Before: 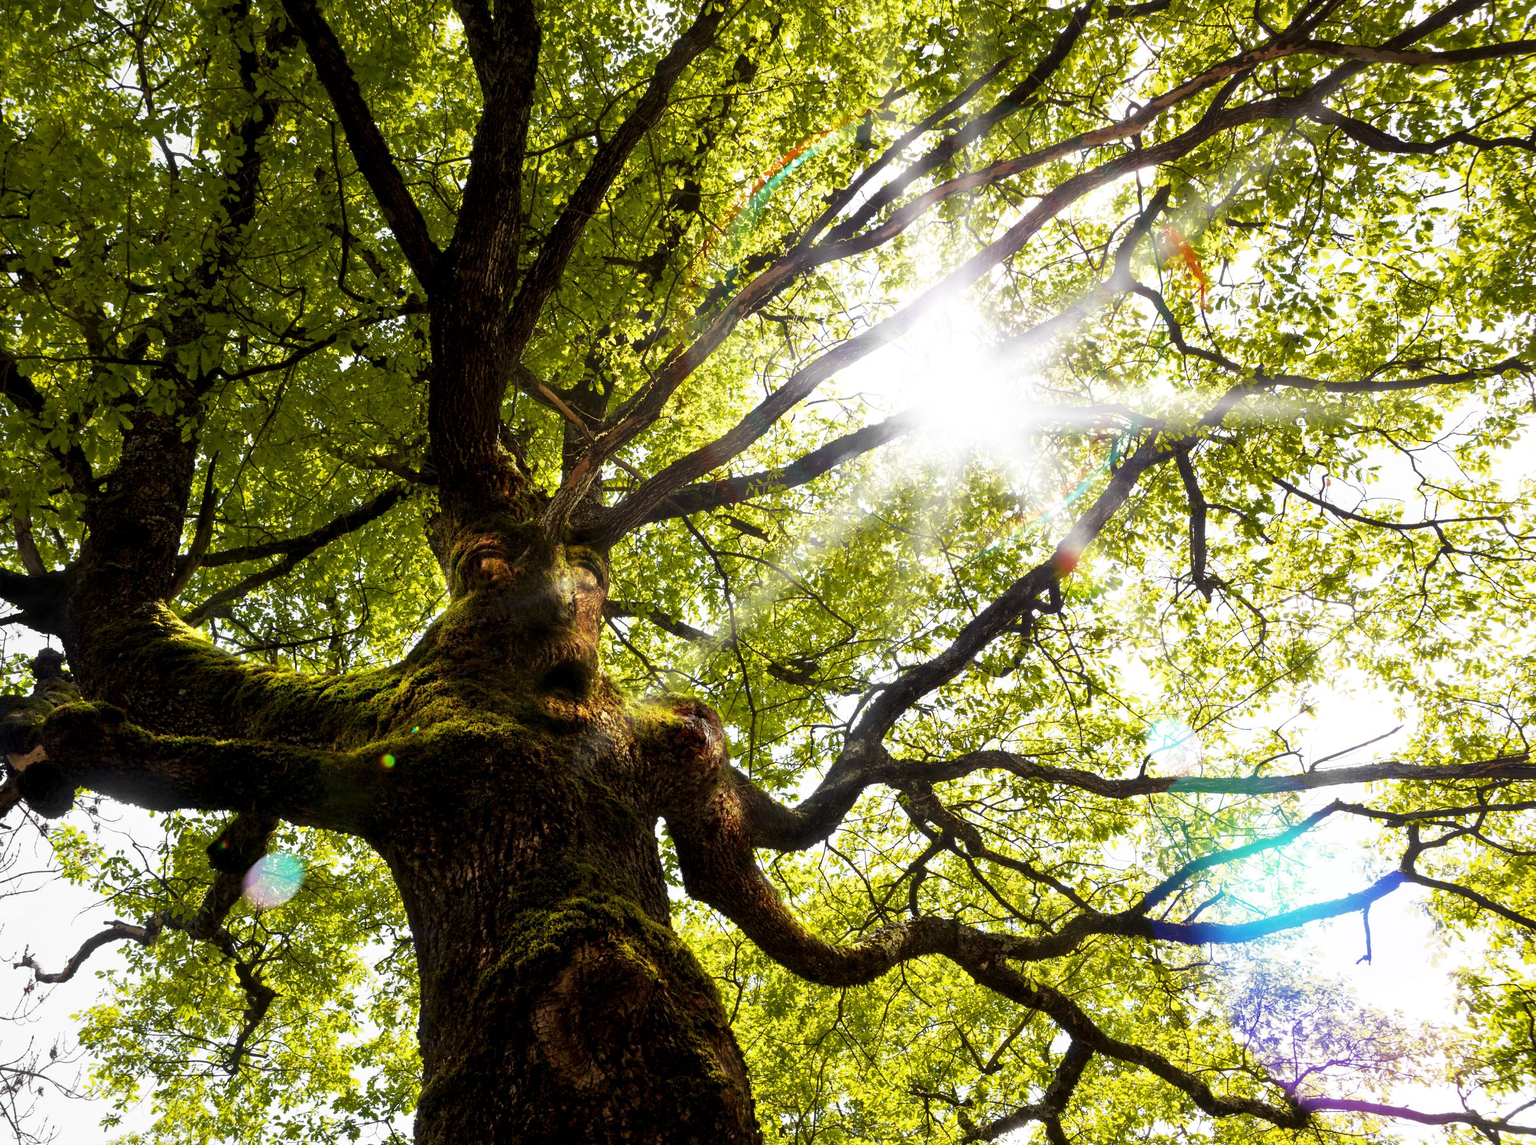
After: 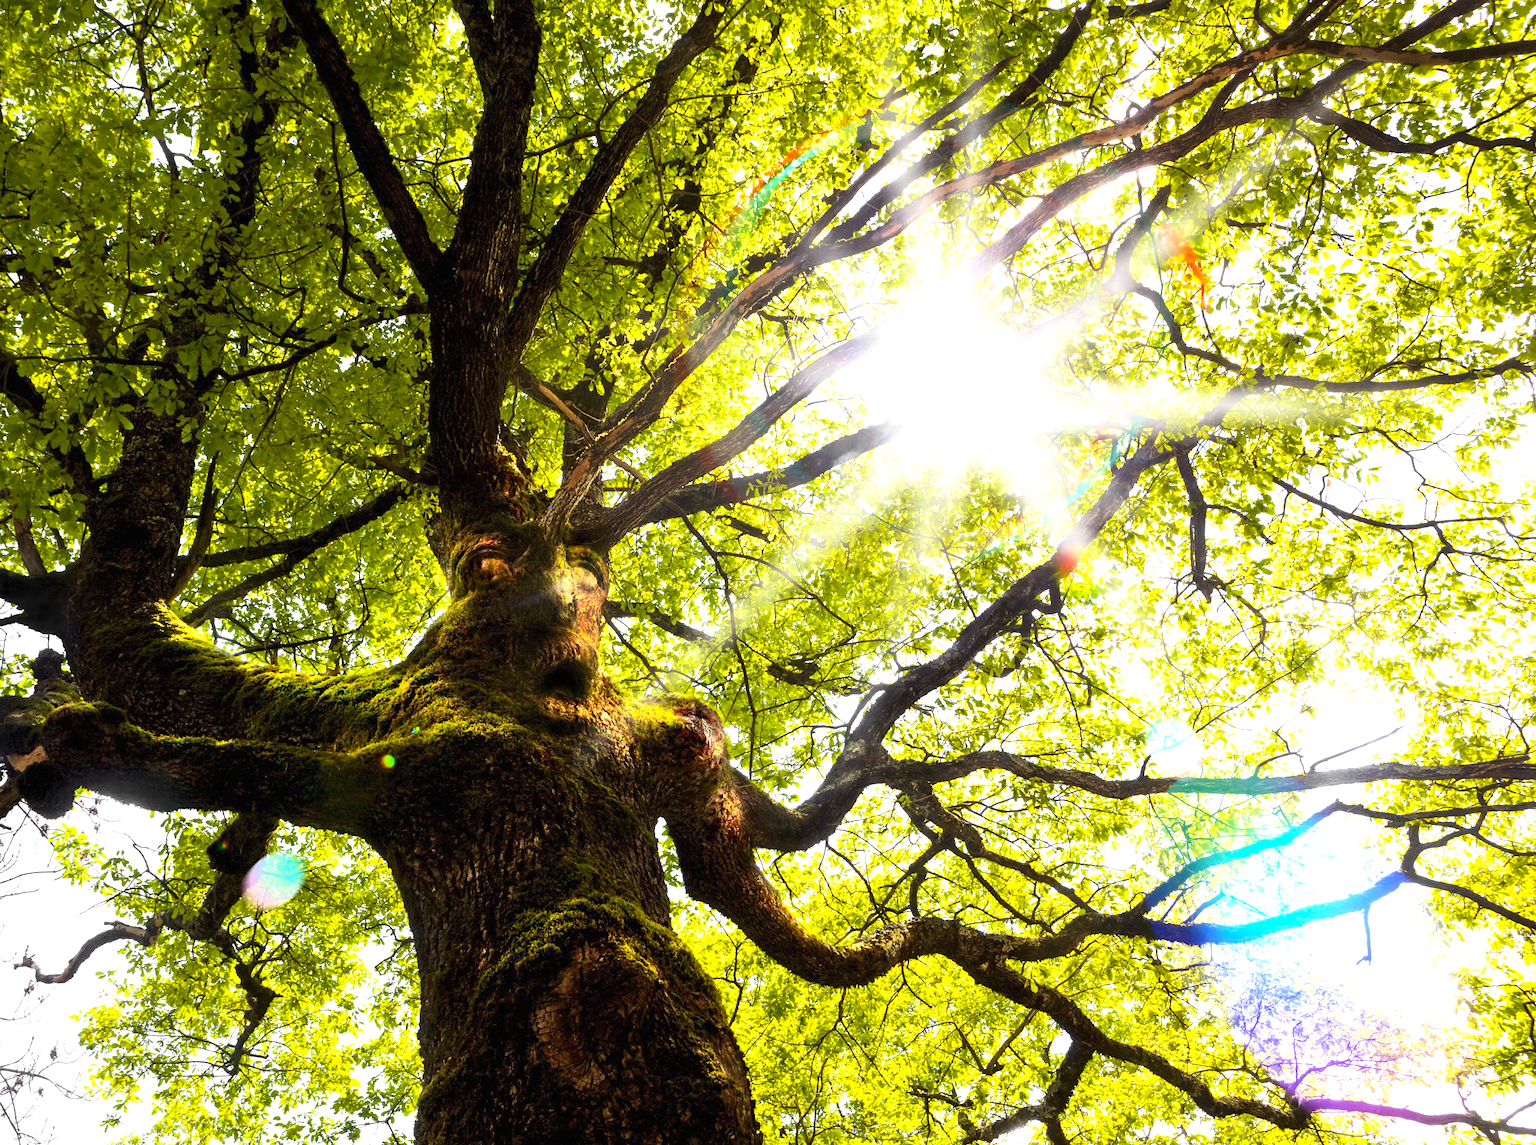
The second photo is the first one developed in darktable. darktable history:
exposure: black level correction 0, exposure 0.5 EV, compensate highlight preservation false
contrast brightness saturation: contrast 0.199, brightness 0.157, saturation 0.223
